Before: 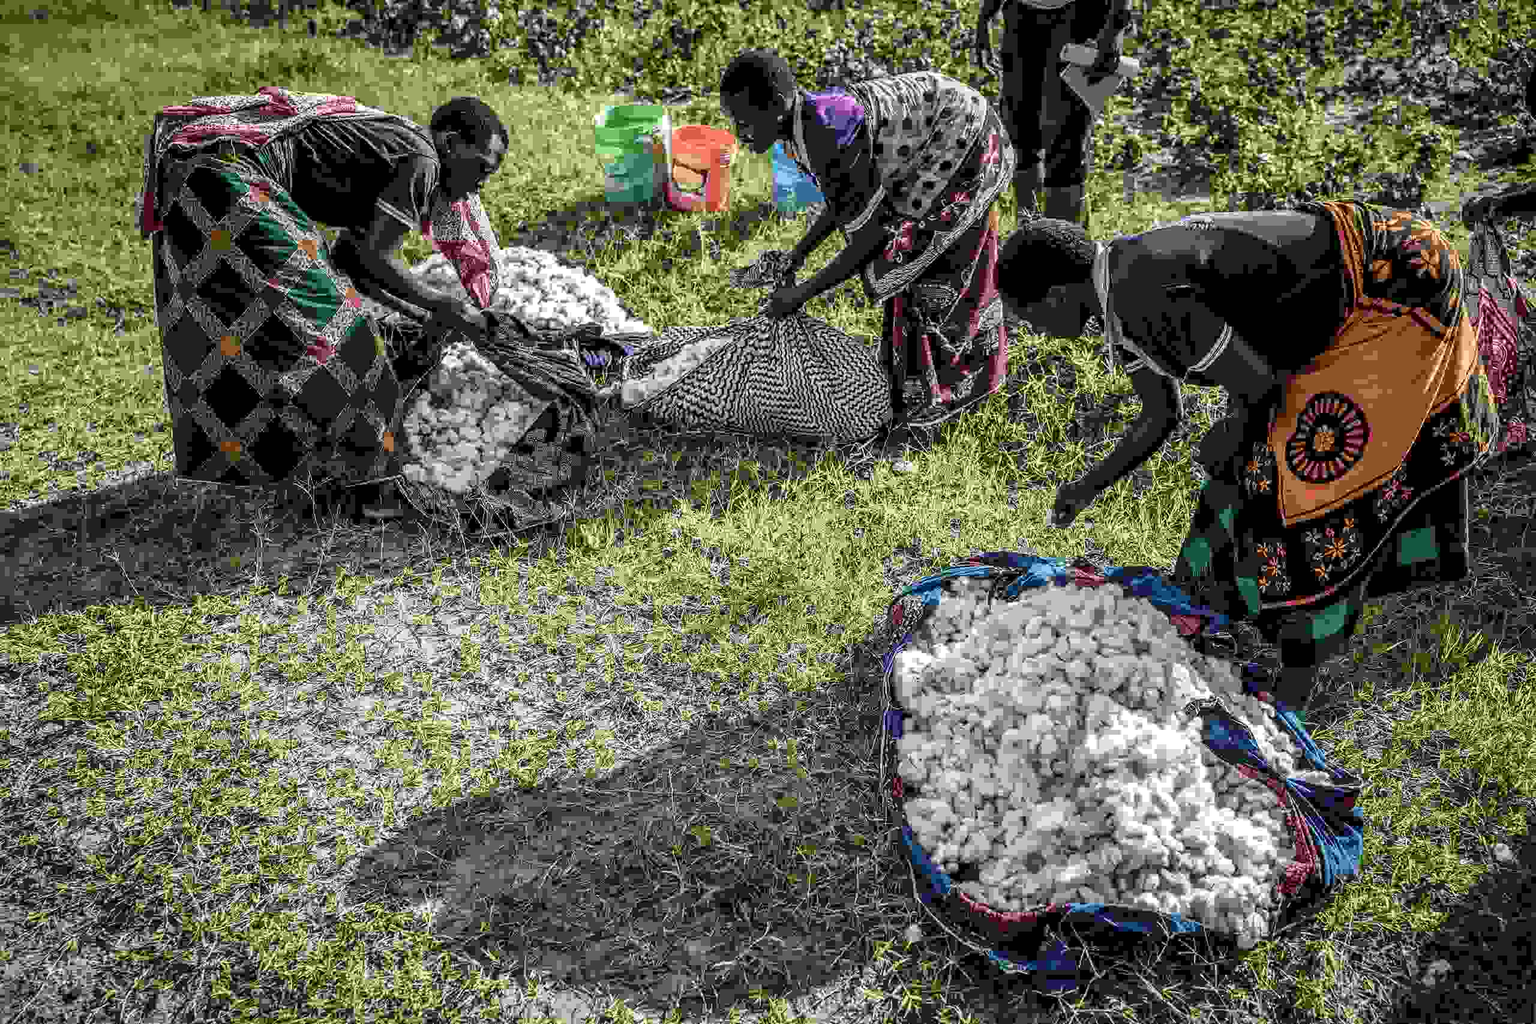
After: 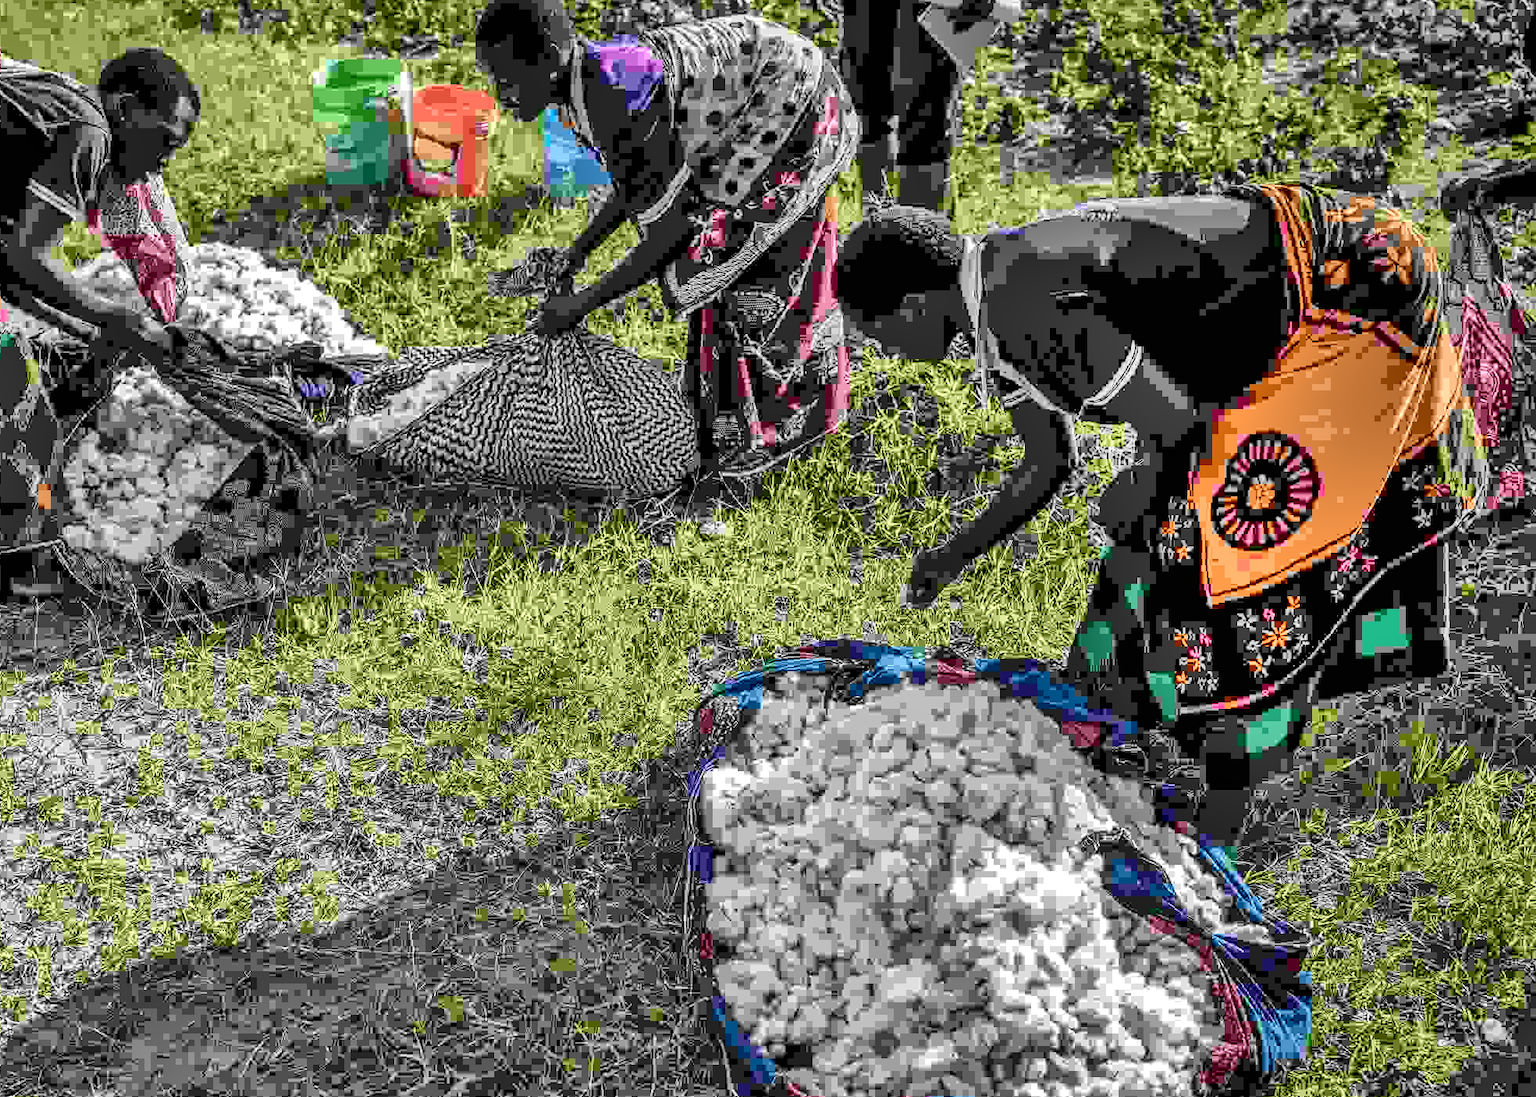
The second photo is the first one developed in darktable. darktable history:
shadows and highlights: shadows 76.69, highlights -60.64, soften with gaussian
contrast brightness saturation: contrast 0.044, saturation 0.162
crop: left 23.095%, top 5.87%, bottom 11.712%
